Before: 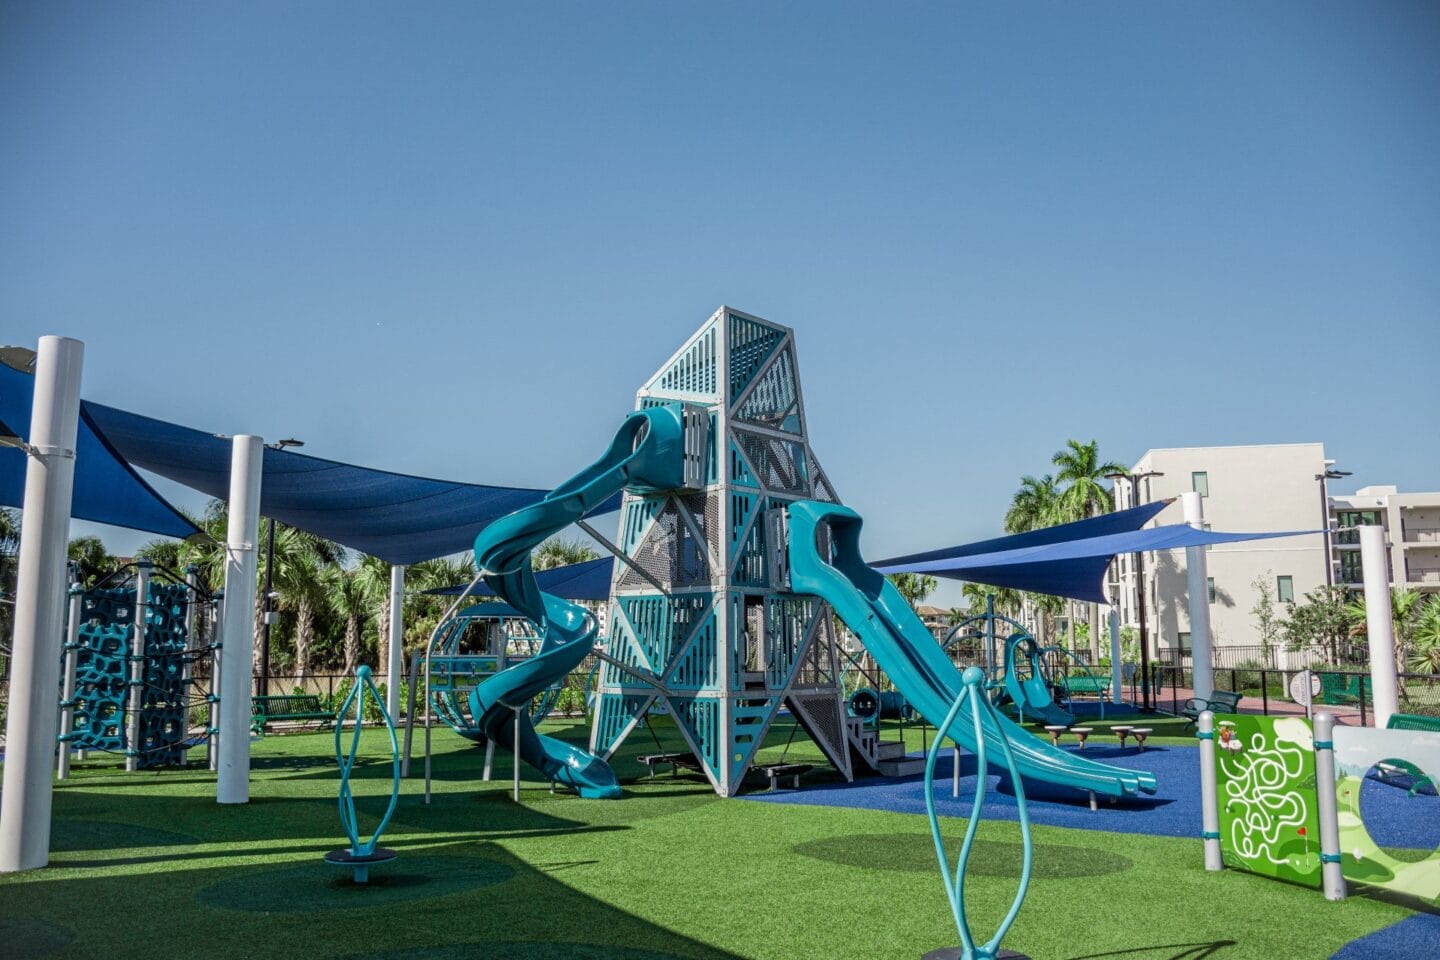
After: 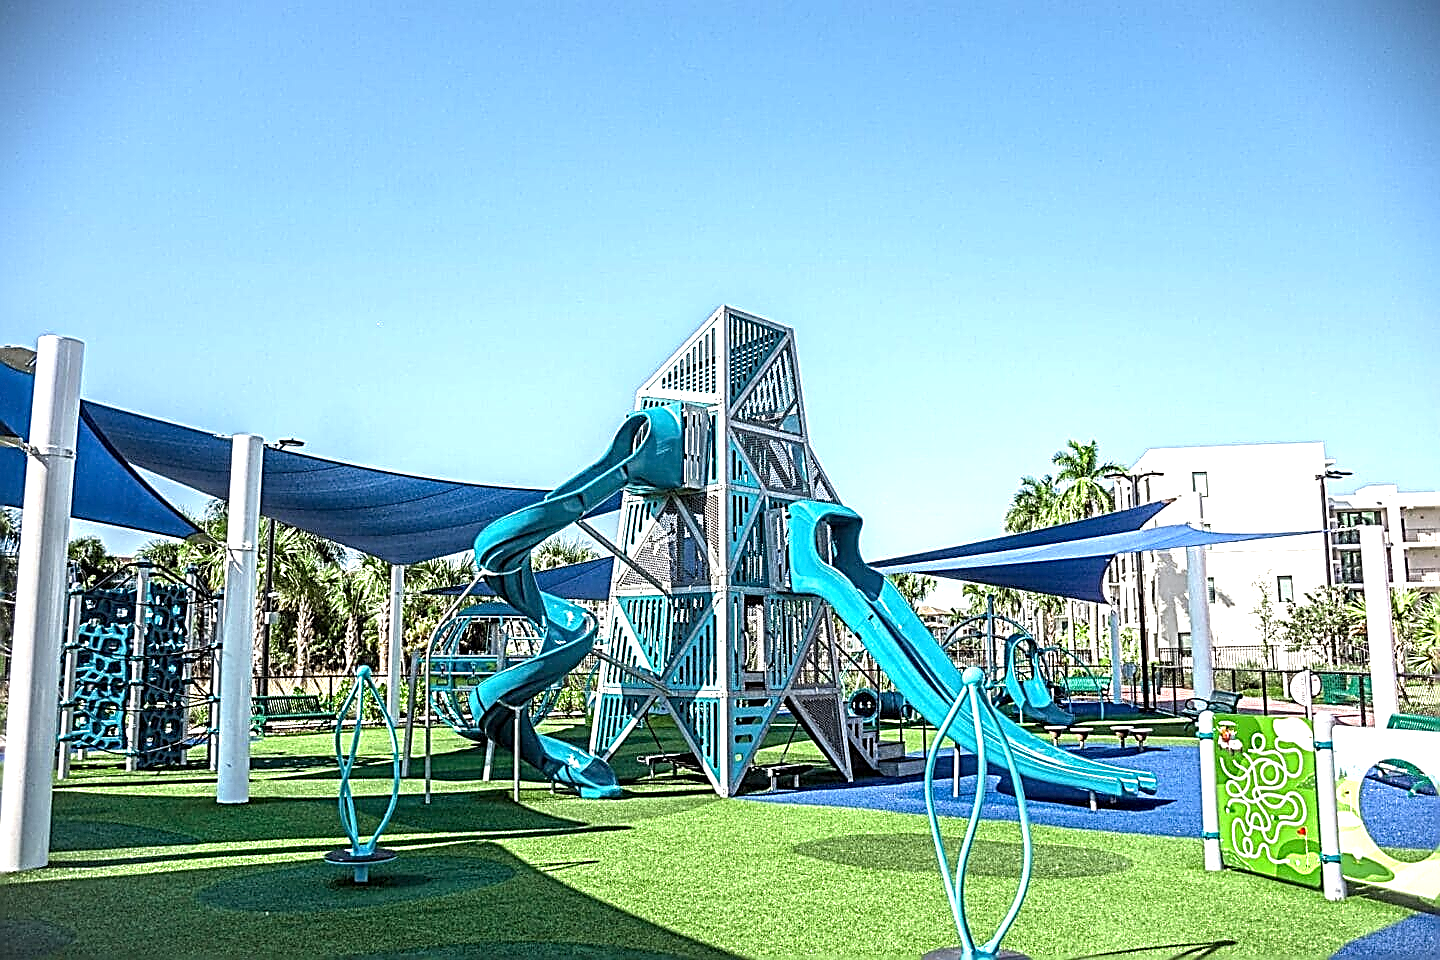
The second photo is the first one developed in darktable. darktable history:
local contrast: highlights 100%, shadows 100%, detail 120%, midtone range 0.2
exposure: black level correction 0, exposure 1.2 EV, compensate highlight preservation false
sharpen: amount 1.861
vignetting: fall-off start 100%, fall-off radius 71%, brightness -0.434, saturation -0.2, width/height ratio 1.178, dithering 8-bit output, unbound false
